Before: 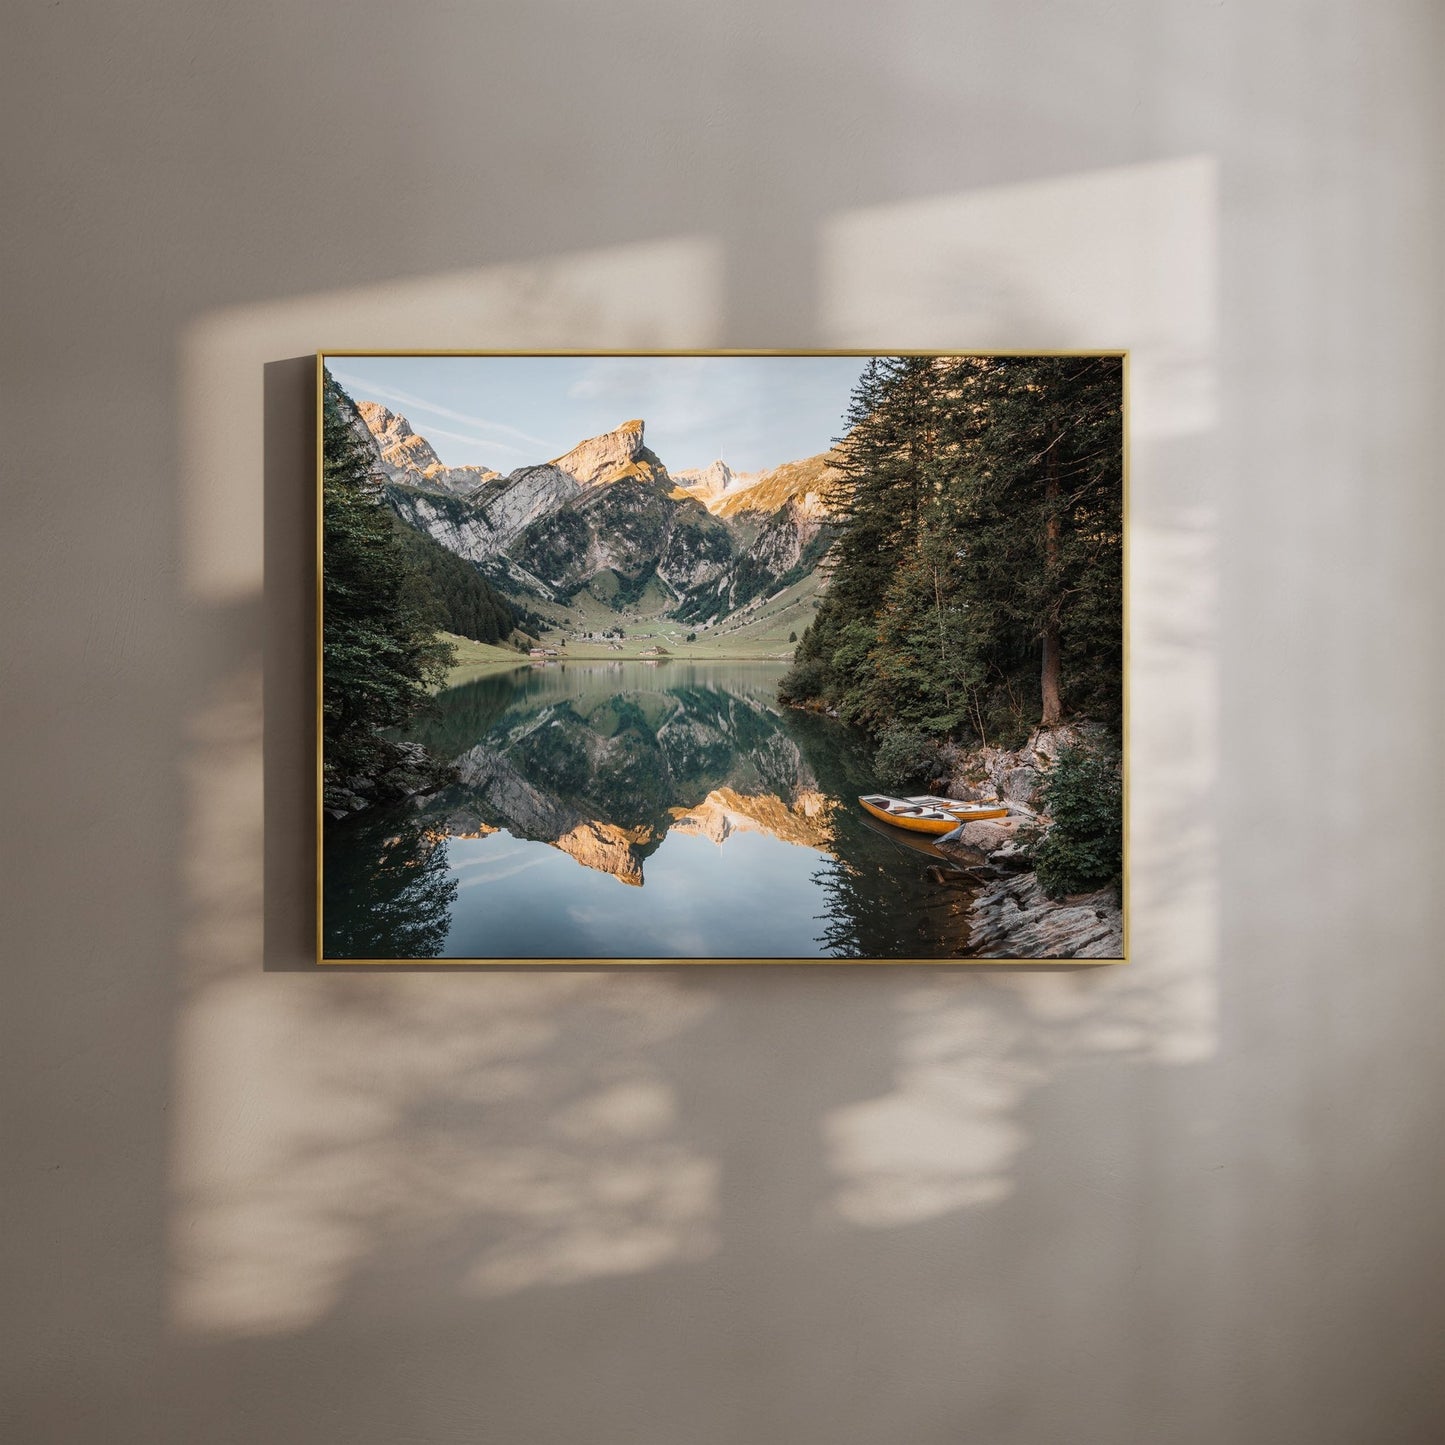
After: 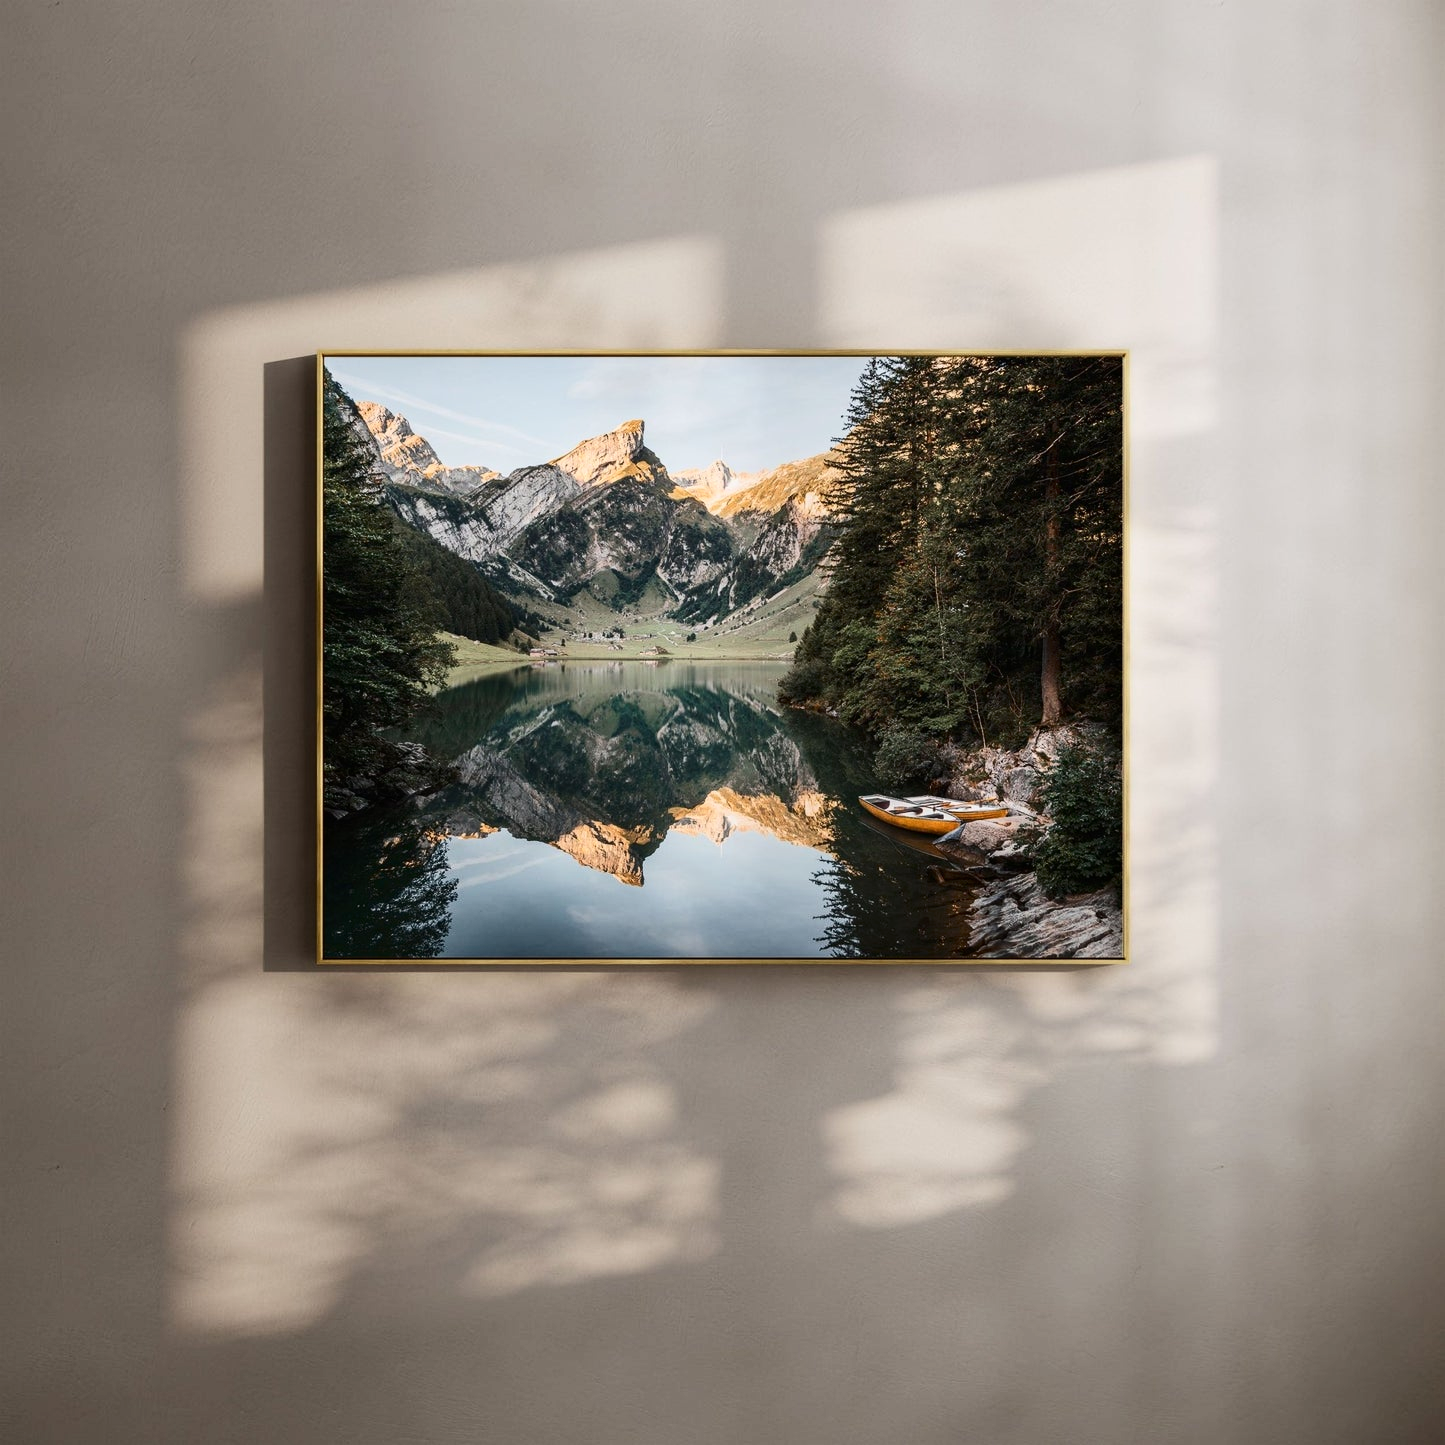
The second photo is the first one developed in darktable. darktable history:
contrast brightness saturation: contrast 0.224
